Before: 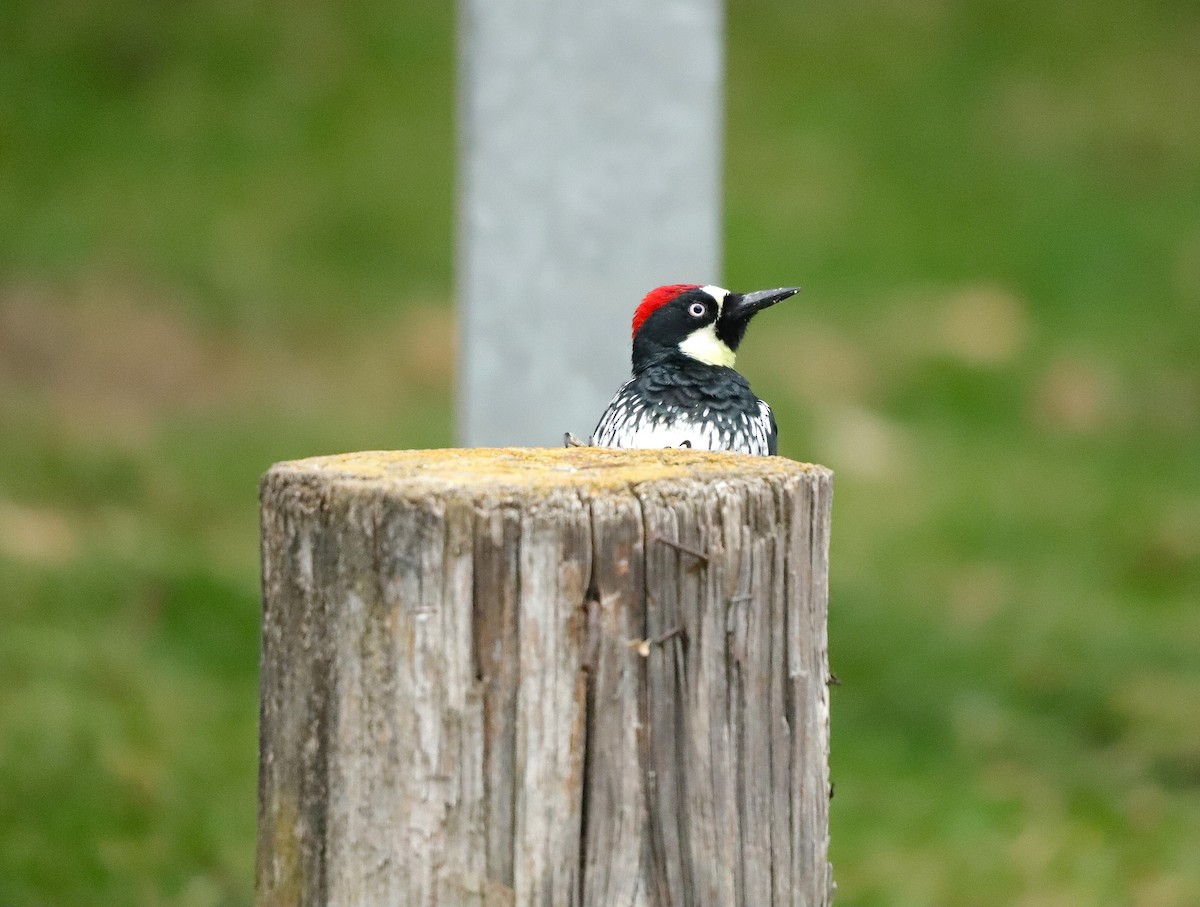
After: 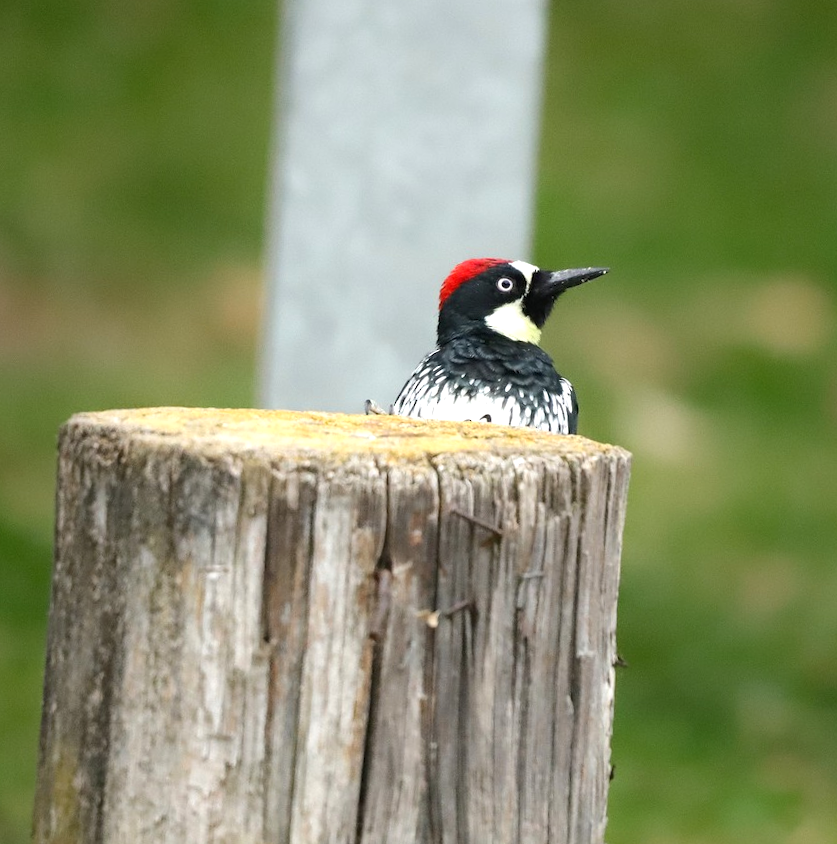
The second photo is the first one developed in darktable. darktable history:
crop and rotate: angle -3.27°, left 14.277%, top 0.028%, right 10.766%, bottom 0.028%
tone equalizer: -8 EV -0.001 EV, -7 EV 0.001 EV, -6 EV -0.002 EV, -5 EV -0.003 EV, -4 EV -0.062 EV, -3 EV -0.222 EV, -2 EV -0.267 EV, -1 EV 0.105 EV, +0 EV 0.303 EV
